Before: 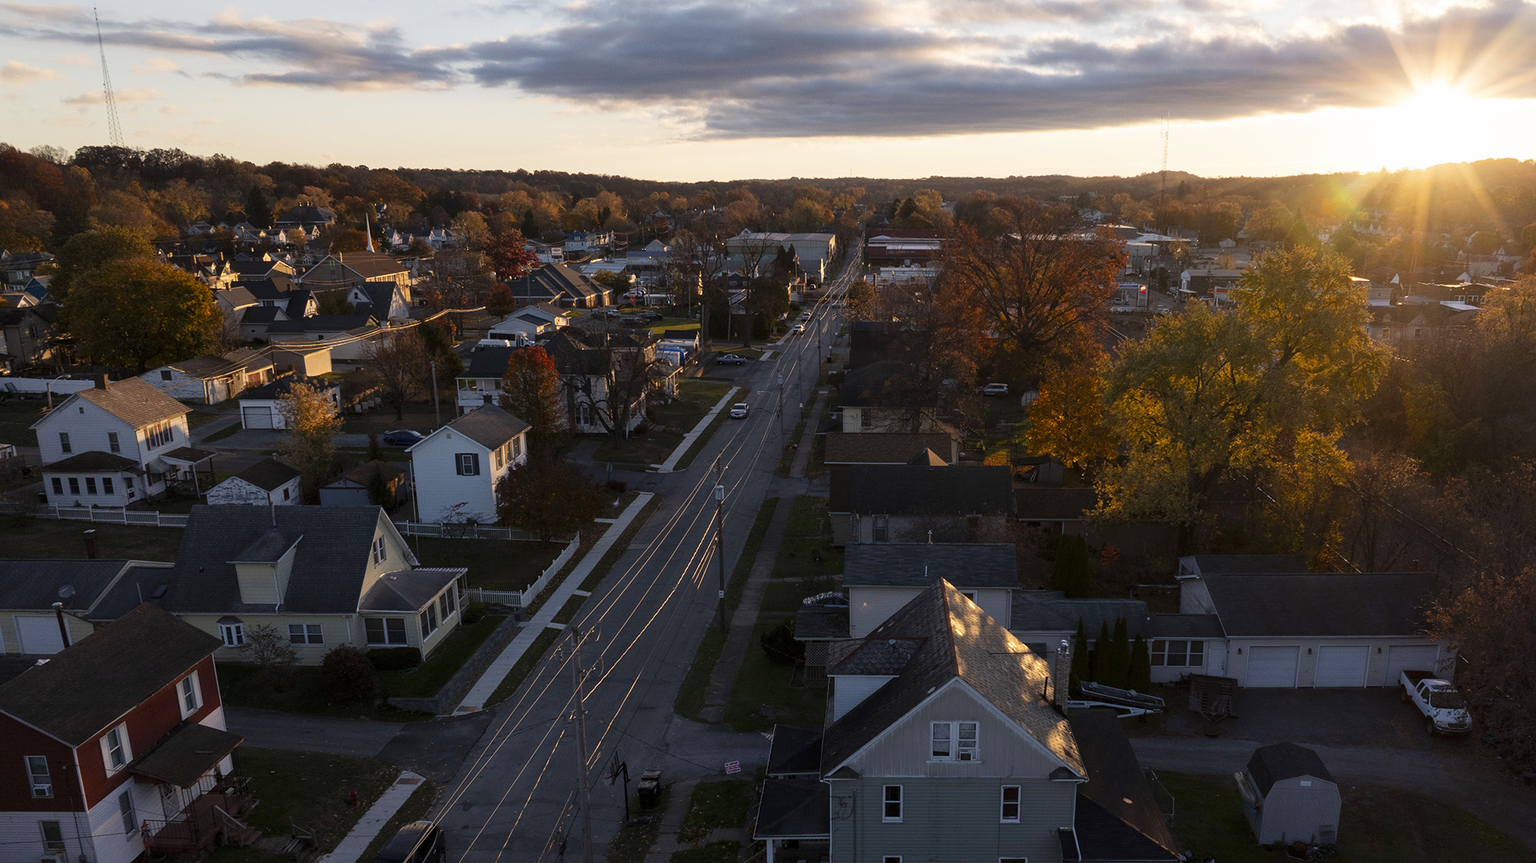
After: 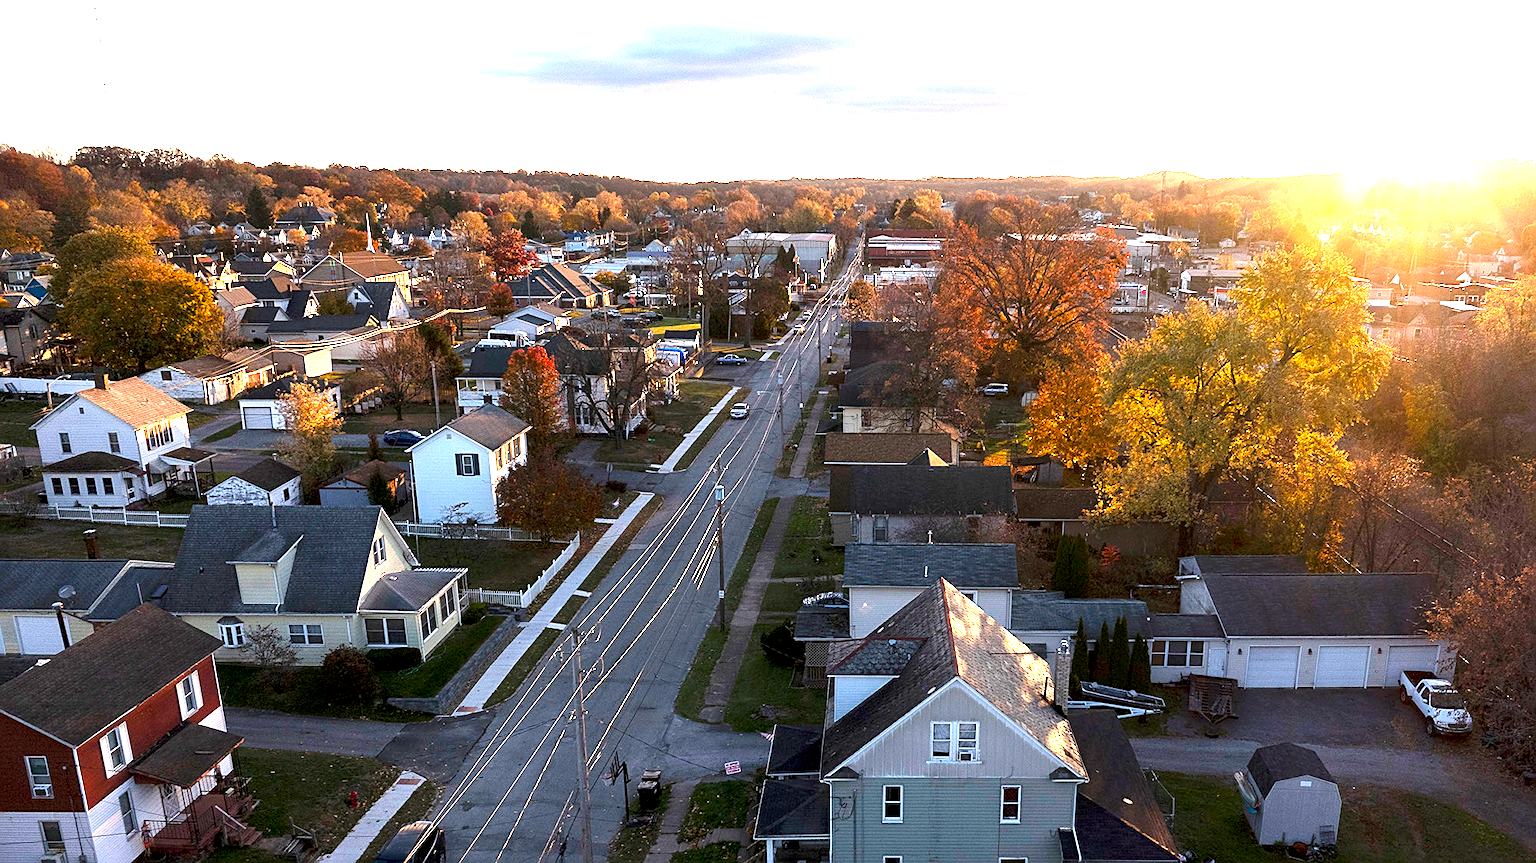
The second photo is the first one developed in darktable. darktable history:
exposure: black level correction 0.001, exposure 1.712 EV, compensate exposure bias true, compensate highlight preservation false
sharpen: on, module defaults
